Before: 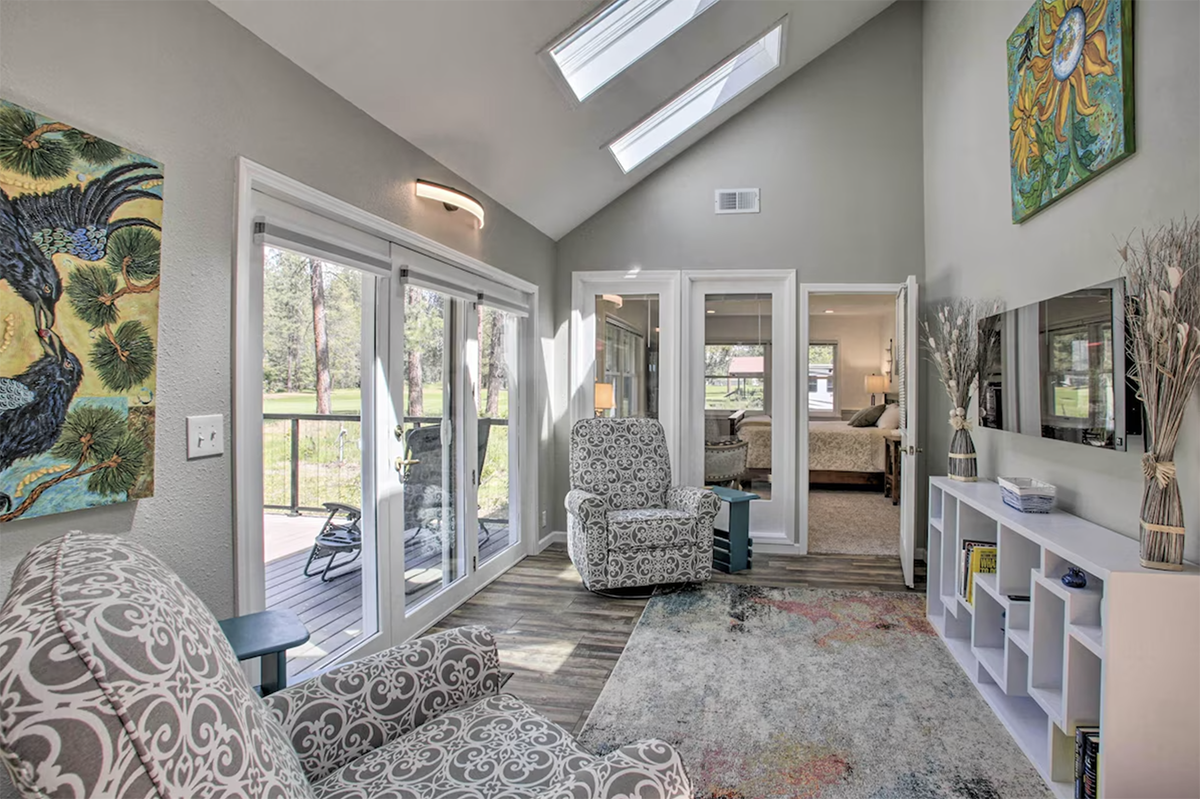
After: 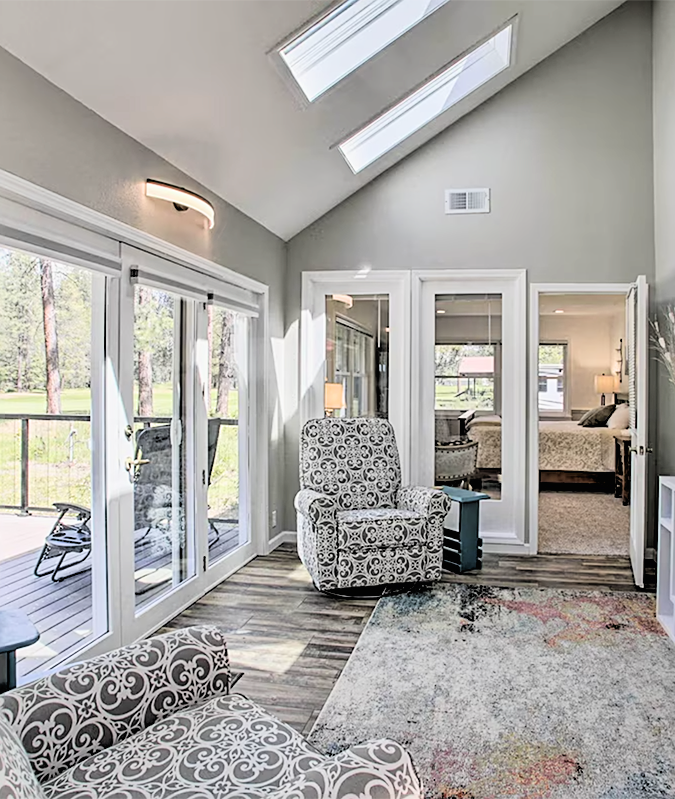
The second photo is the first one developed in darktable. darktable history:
tone curve: curves: ch0 [(0, 0) (0.003, 0.014) (0.011, 0.019) (0.025, 0.028) (0.044, 0.044) (0.069, 0.069) (0.1, 0.1) (0.136, 0.131) (0.177, 0.168) (0.224, 0.206) (0.277, 0.255) (0.335, 0.309) (0.399, 0.374) (0.468, 0.452) (0.543, 0.535) (0.623, 0.623) (0.709, 0.72) (0.801, 0.815) (0.898, 0.898) (1, 1)], color space Lab, independent channels, preserve colors none
crop and rotate: left 22.58%, right 21.158%
filmic rgb: black relative exposure -3.4 EV, white relative exposure 3.46 EV, hardness 2.36, contrast 1.103, color science v6 (2022)
sharpen: radius 1.92
exposure: black level correction 0, exposure 0.499 EV, compensate exposure bias true, compensate highlight preservation false
